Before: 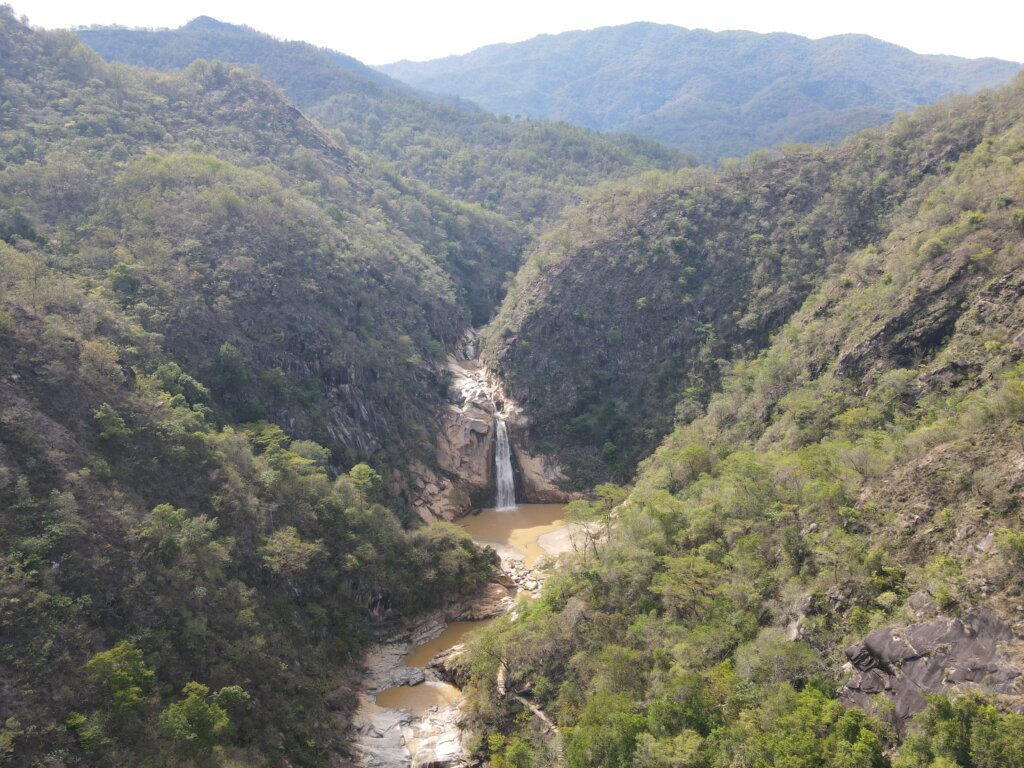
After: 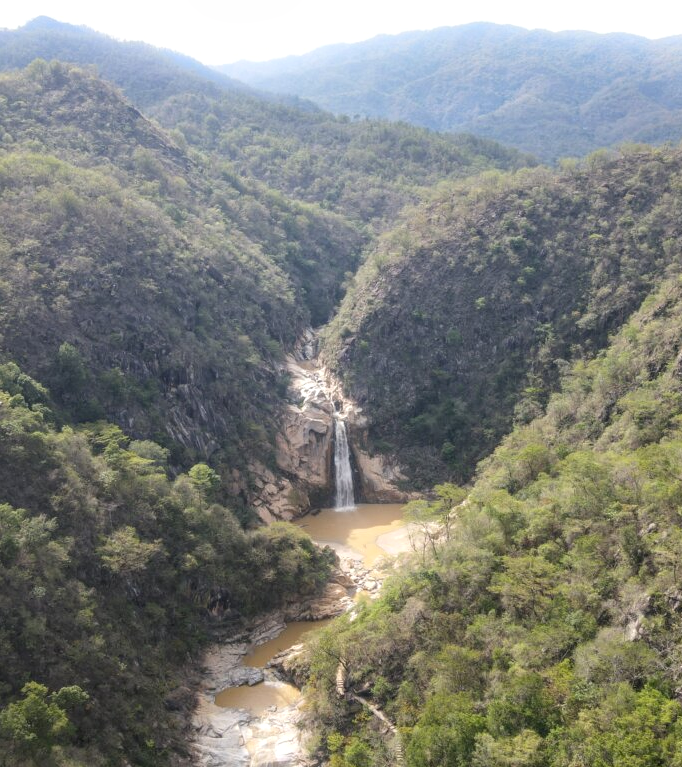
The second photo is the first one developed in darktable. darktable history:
color balance rgb: on, module defaults
local contrast: on, module defaults
crop and rotate: left 15.754%, right 17.579%
bloom: size 5%, threshold 95%, strength 15%
